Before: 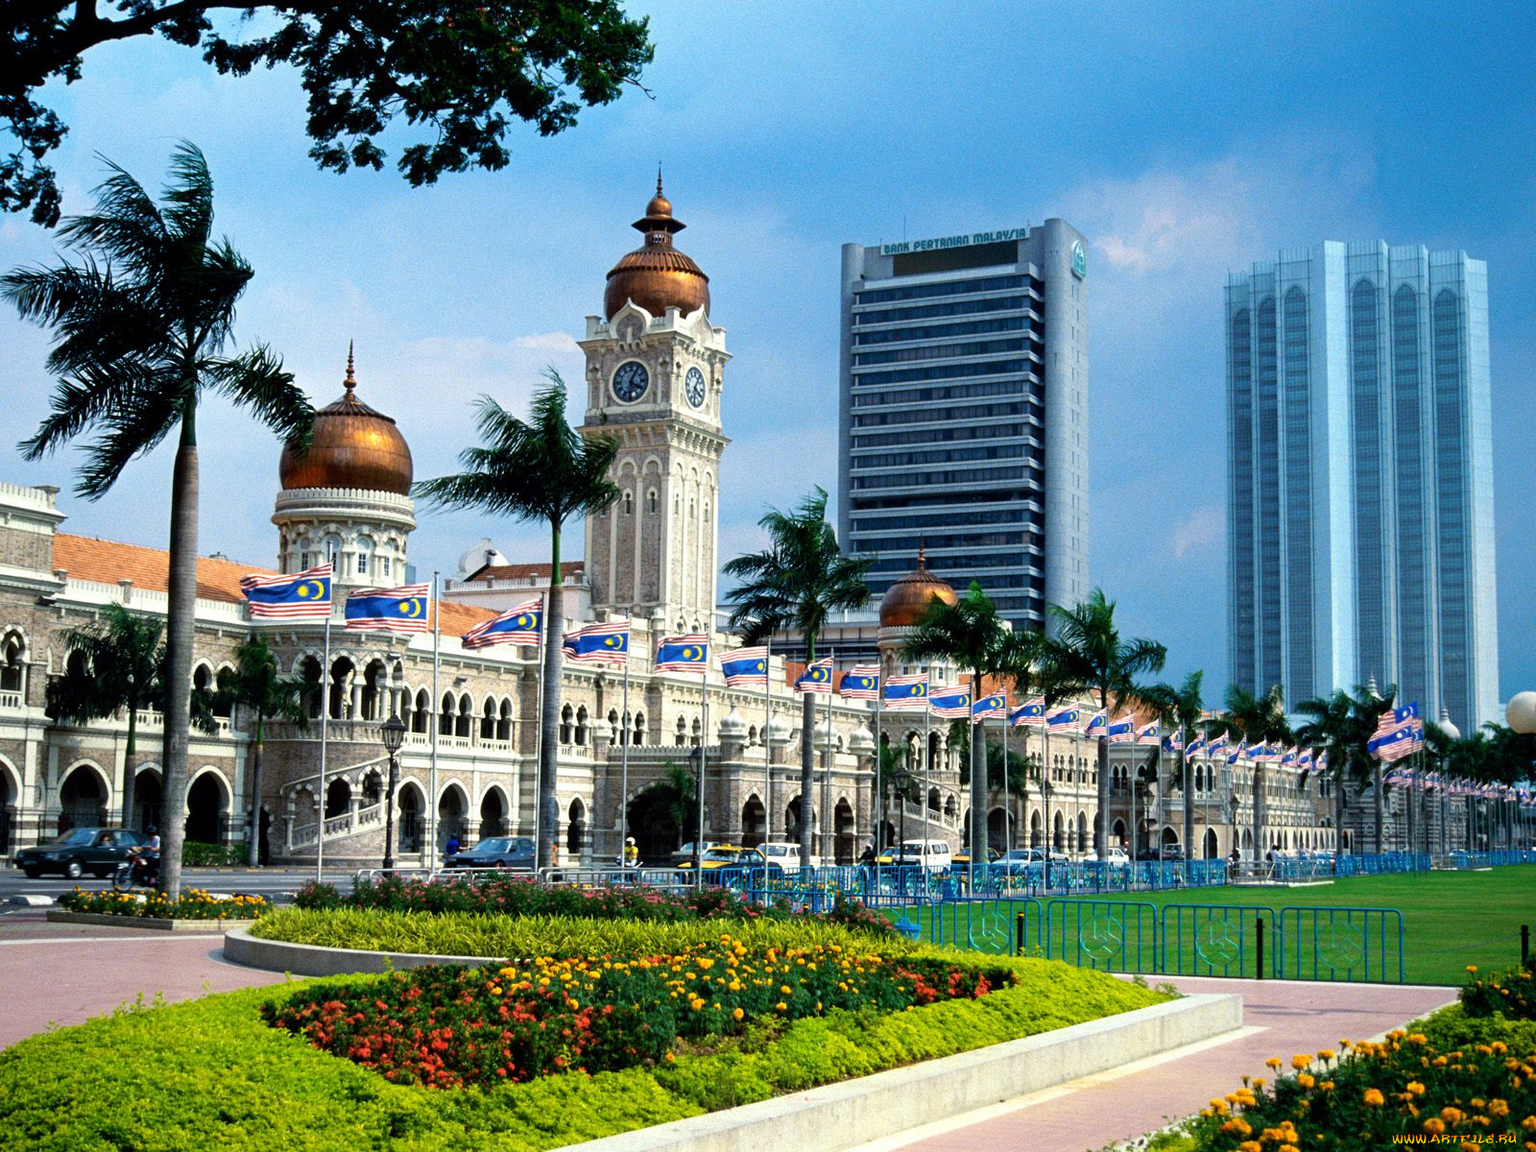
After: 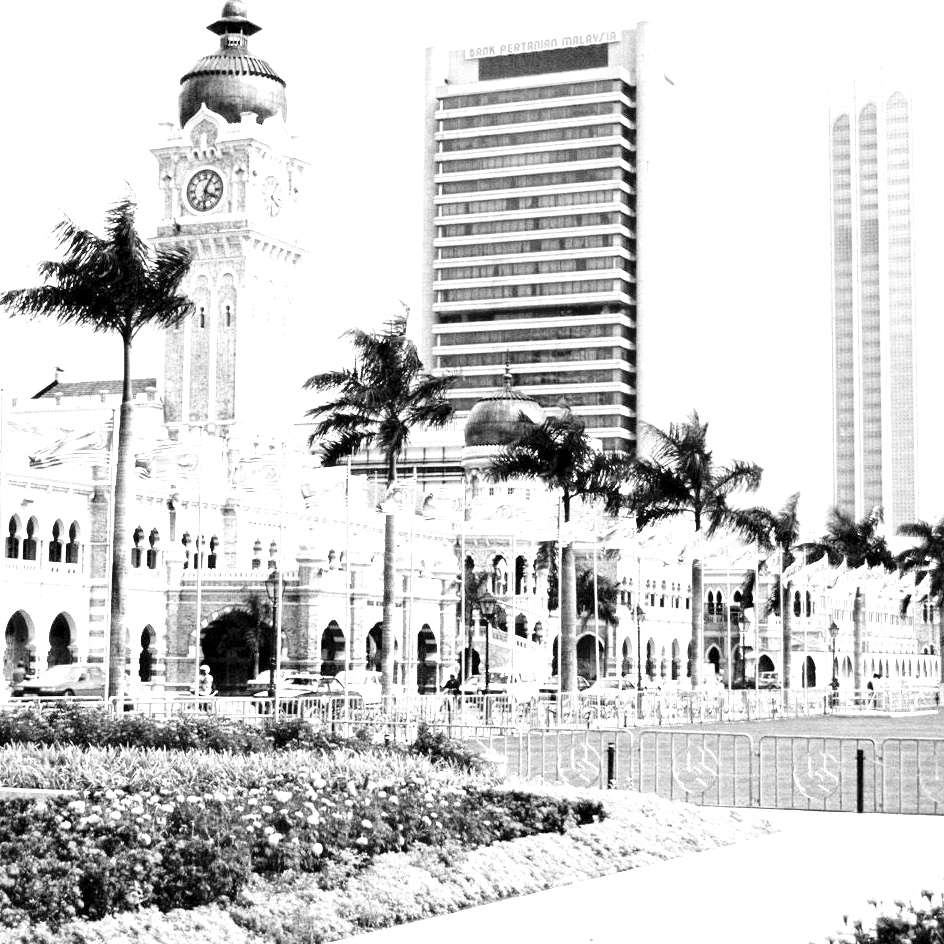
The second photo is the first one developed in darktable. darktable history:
base curve: curves: ch0 [(0, 0) (0.007, 0.004) (0.027, 0.03) (0.046, 0.07) (0.207, 0.54) (0.442, 0.872) (0.673, 0.972) (1, 1)], preserve colors none
color calibration: output gray [0.253, 0.26, 0.487, 0], illuminant as shot in camera, x 0.379, y 0.396, temperature 4142.74 K
levels: levels [0.008, 0.318, 0.836]
velvia: strength 49.48%
crop and rotate: left 28.252%, top 17.287%, right 12.732%, bottom 3.973%
